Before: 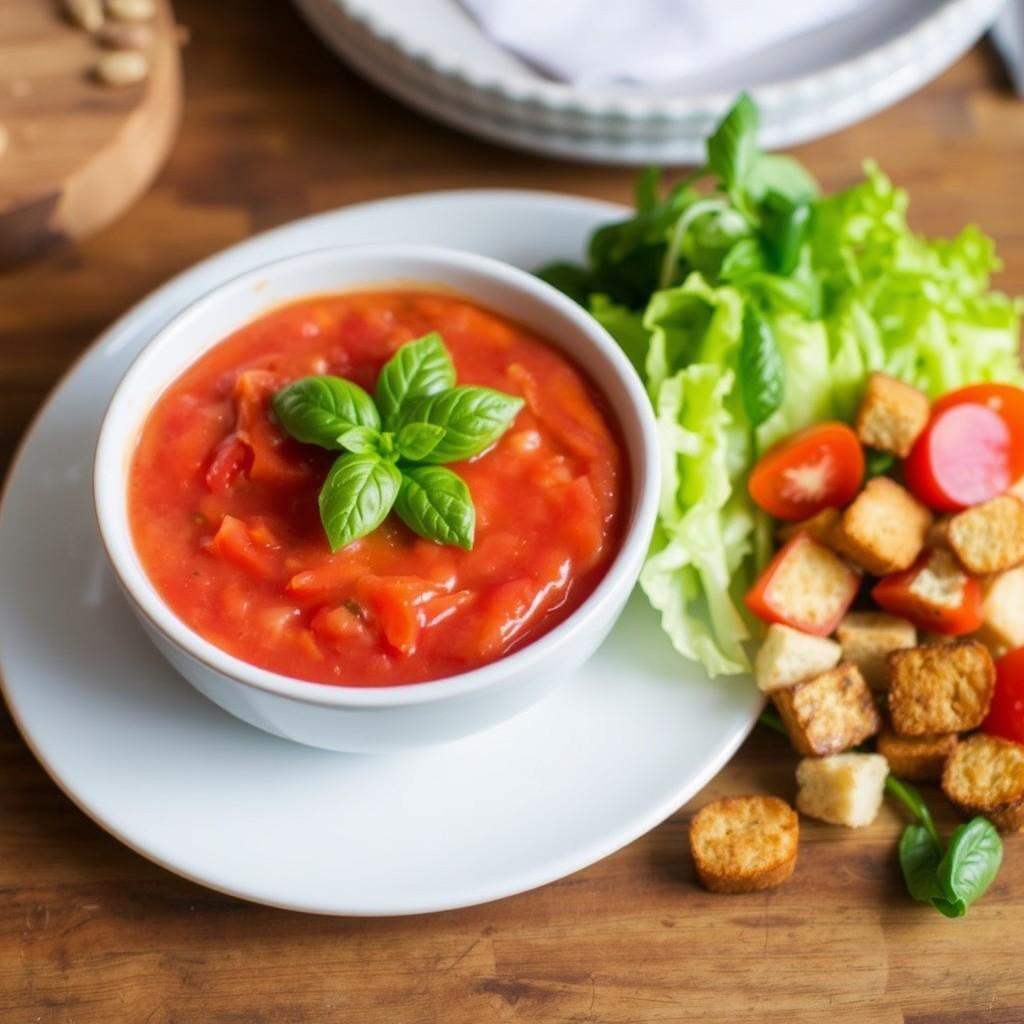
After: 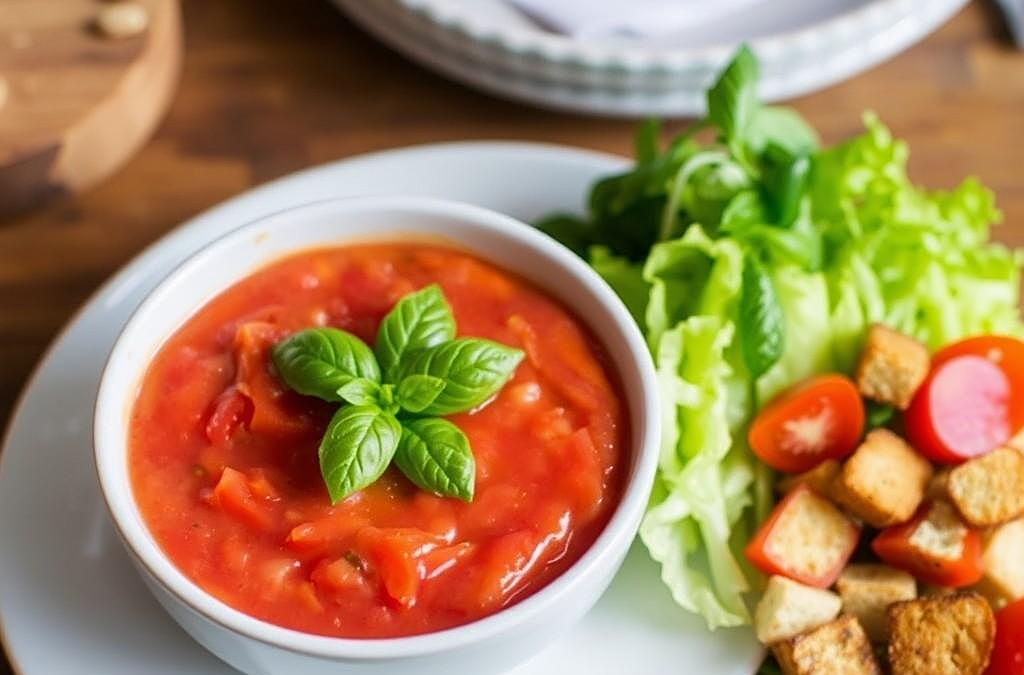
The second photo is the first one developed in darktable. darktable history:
color zones: curves: ch0 [(0, 0.5) (0.143, 0.5) (0.286, 0.5) (0.429, 0.5) (0.571, 0.5) (0.714, 0.476) (0.857, 0.5) (1, 0.5)]; ch2 [(0, 0.5) (0.143, 0.5) (0.286, 0.5) (0.429, 0.5) (0.571, 0.5) (0.714, 0.487) (0.857, 0.5) (1, 0.5)]
sharpen: on, module defaults
crop and rotate: top 4.757%, bottom 29.296%
